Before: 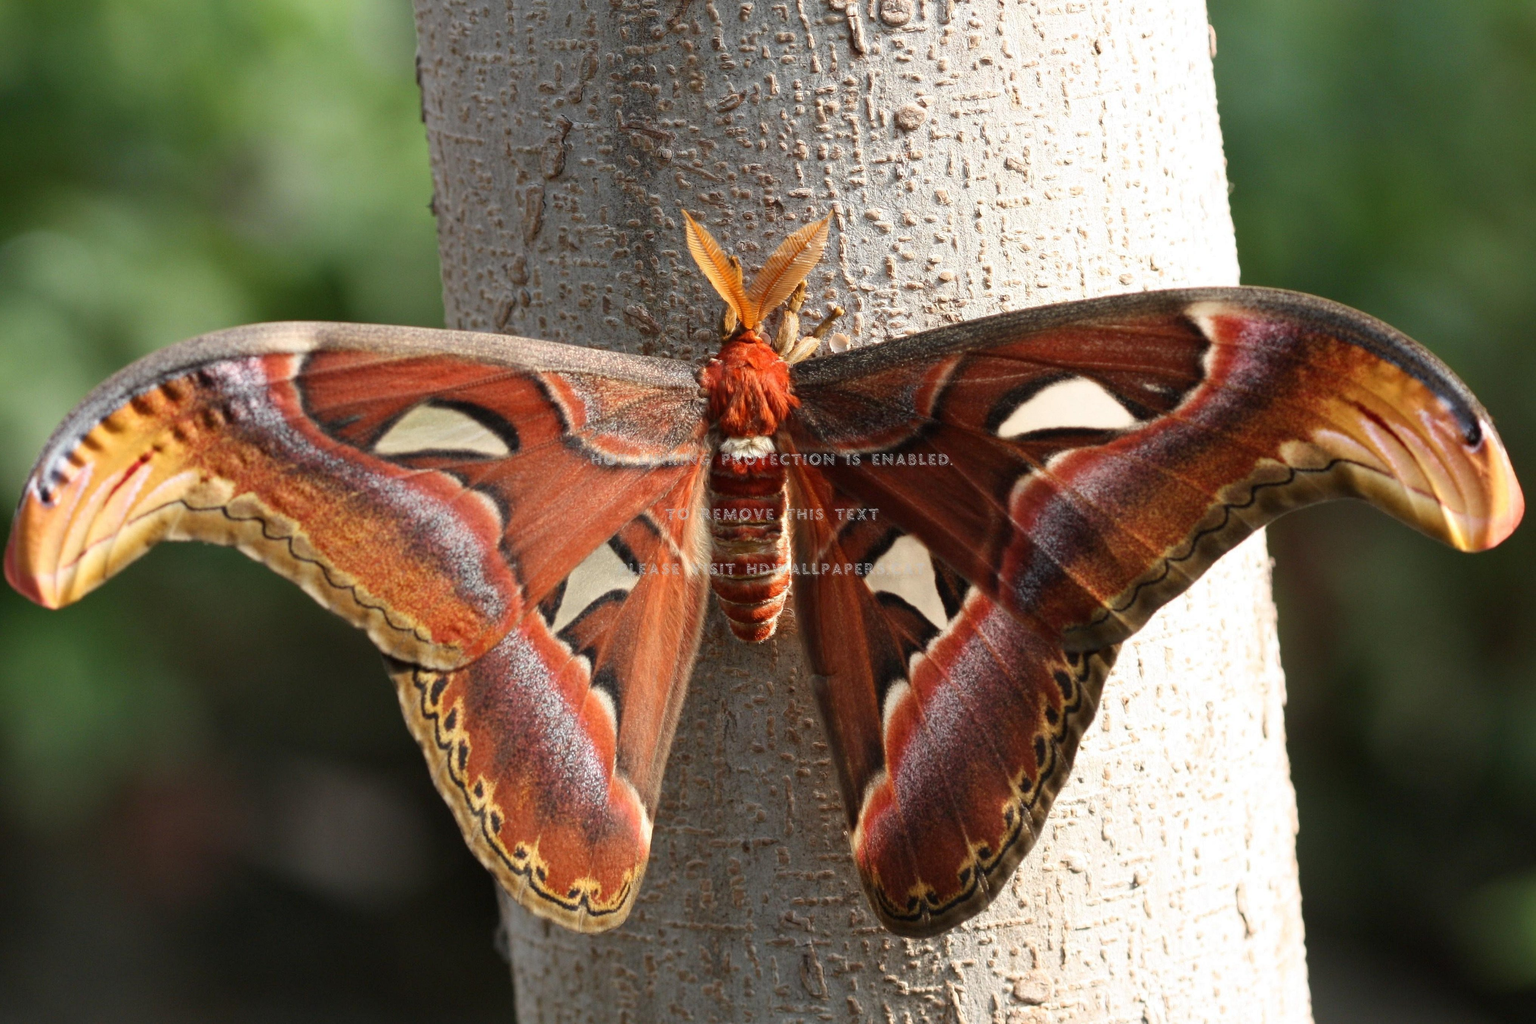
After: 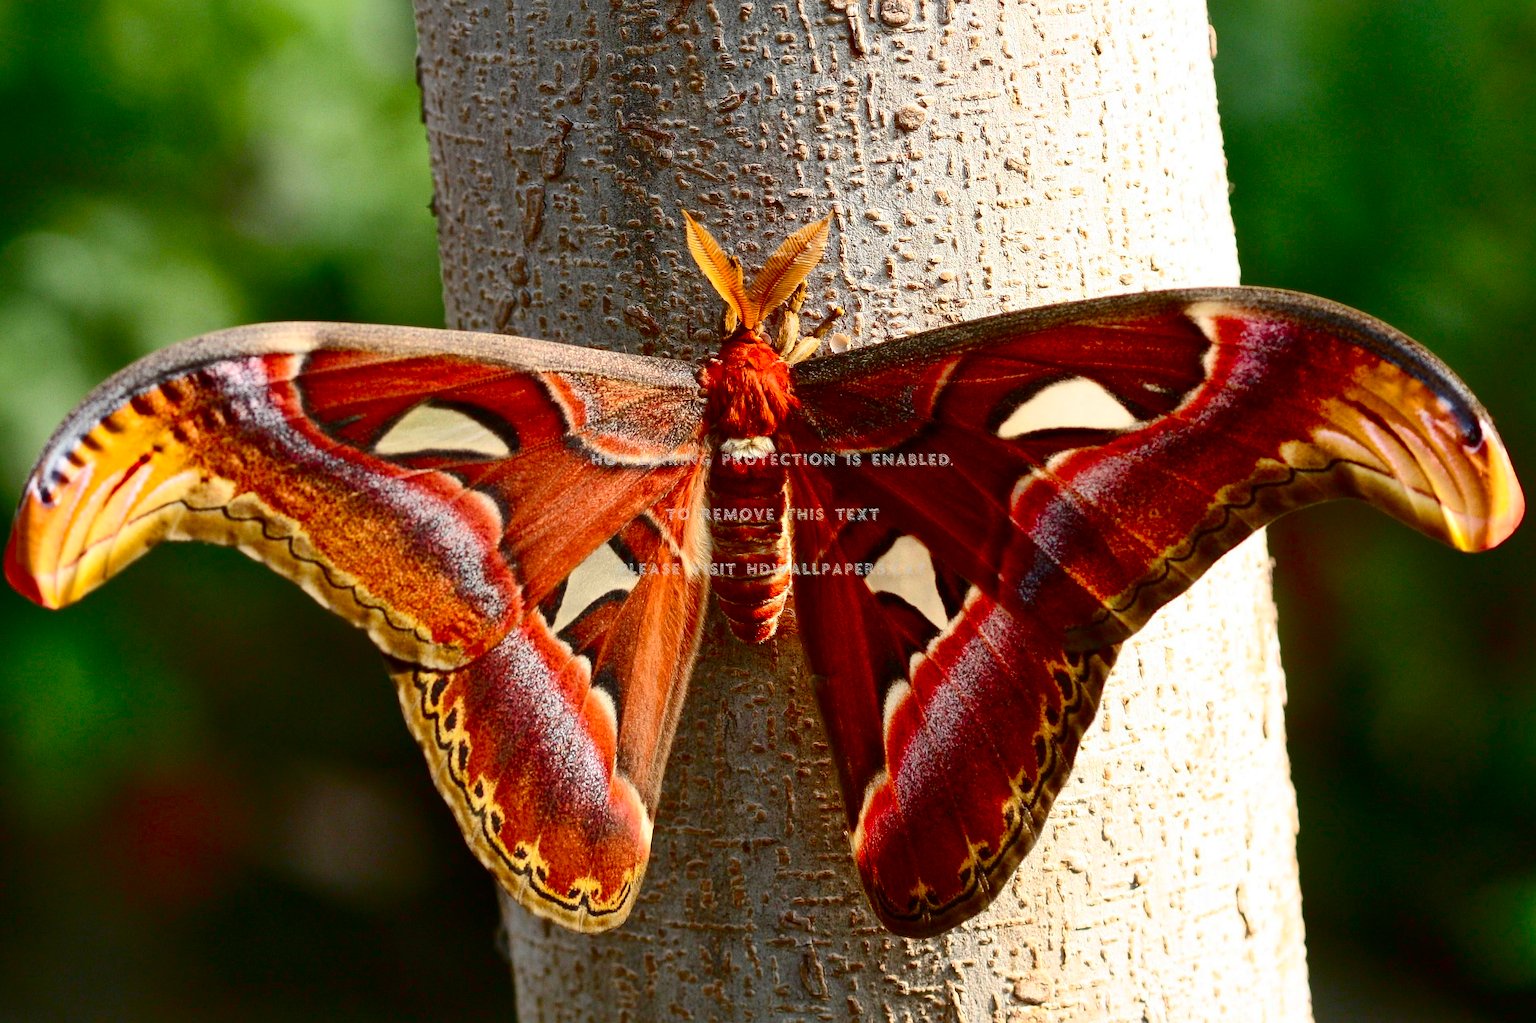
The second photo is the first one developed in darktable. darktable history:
shadows and highlights: highlights color adjustment 77.97%
color balance rgb: perceptual saturation grading › global saturation 20%, perceptual saturation grading › highlights -24.935%, perceptual saturation grading › shadows 49.288%, global vibrance 20%
contrast brightness saturation: contrast 0.311, brightness -0.082, saturation 0.175
sharpen: on, module defaults
